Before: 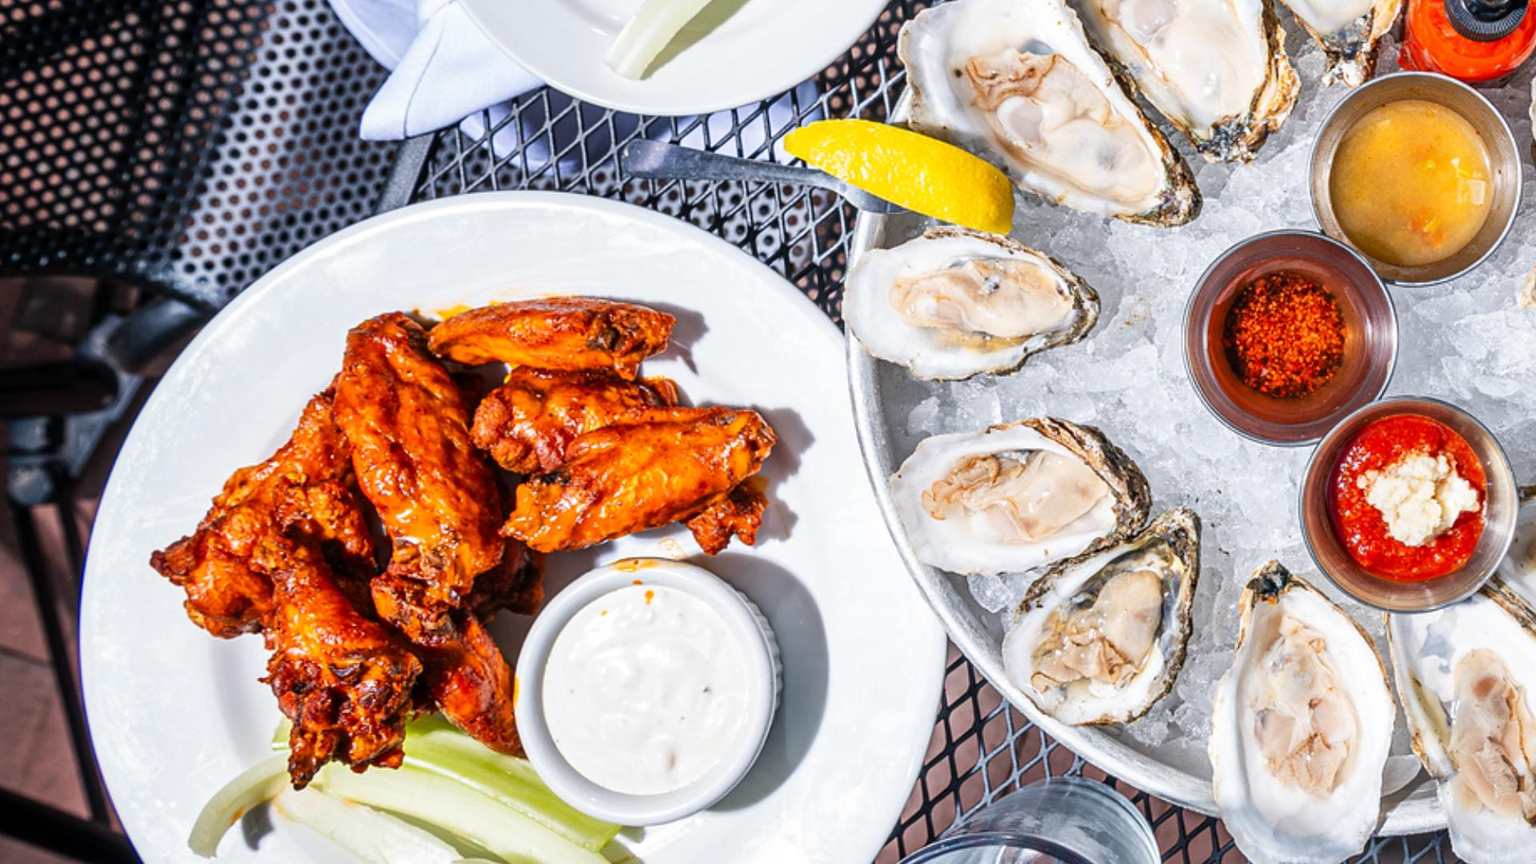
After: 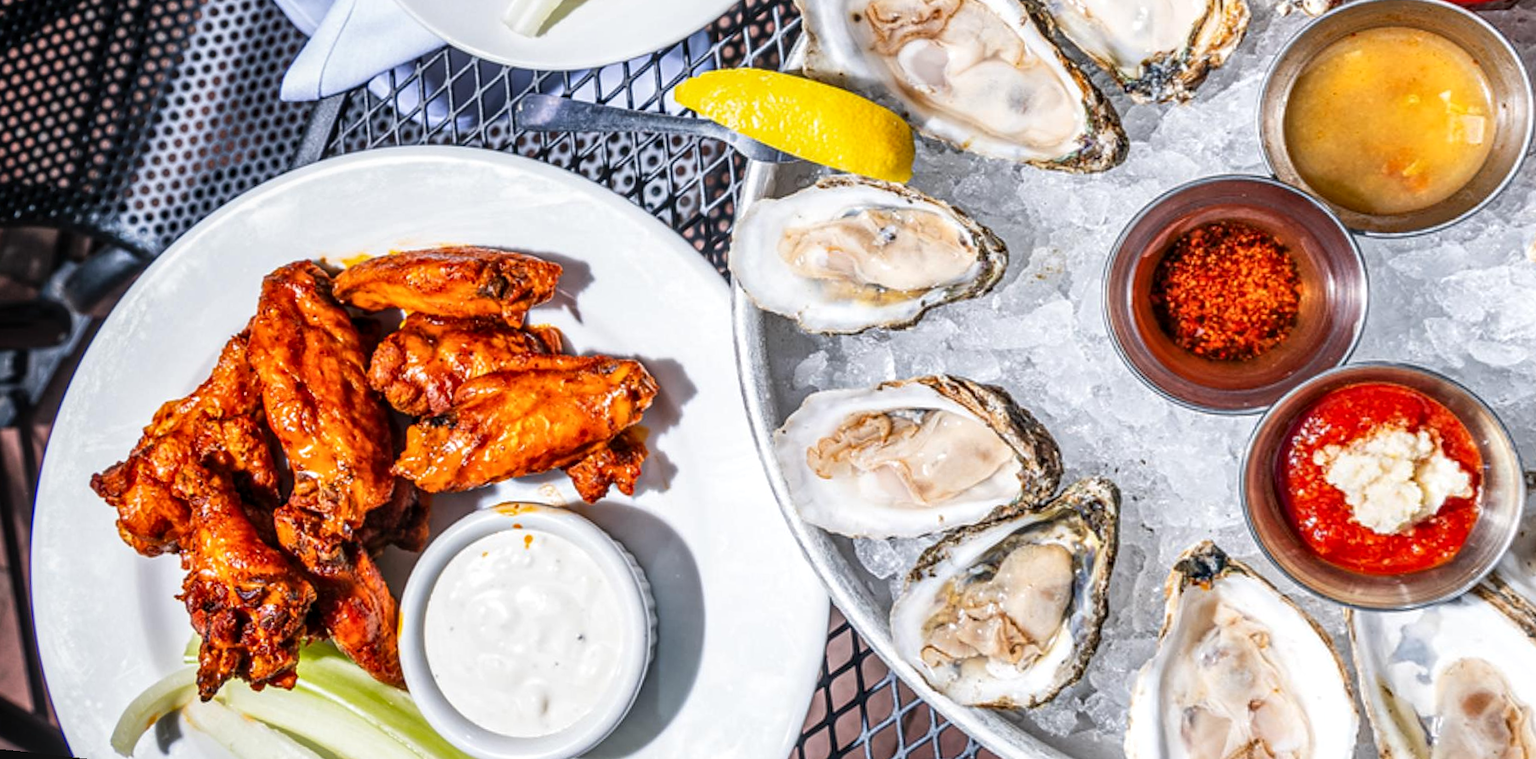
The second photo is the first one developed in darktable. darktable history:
local contrast: on, module defaults
rotate and perspective: rotation 1.69°, lens shift (vertical) -0.023, lens shift (horizontal) -0.291, crop left 0.025, crop right 0.988, crop top 0.092, crop bottom 0.842
